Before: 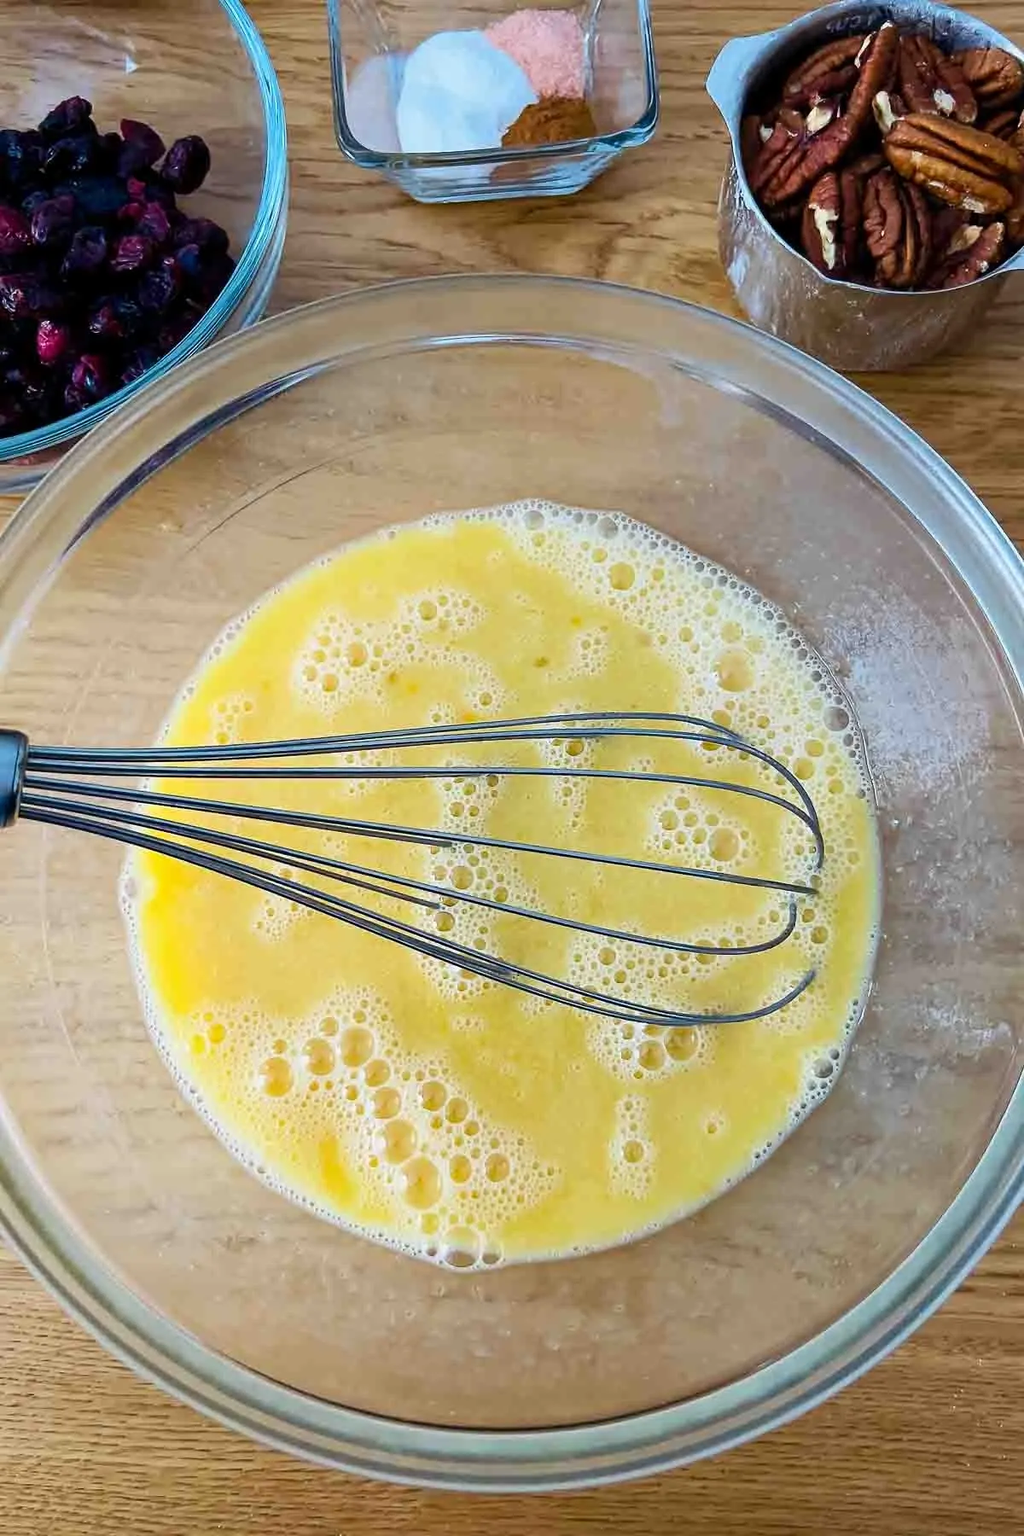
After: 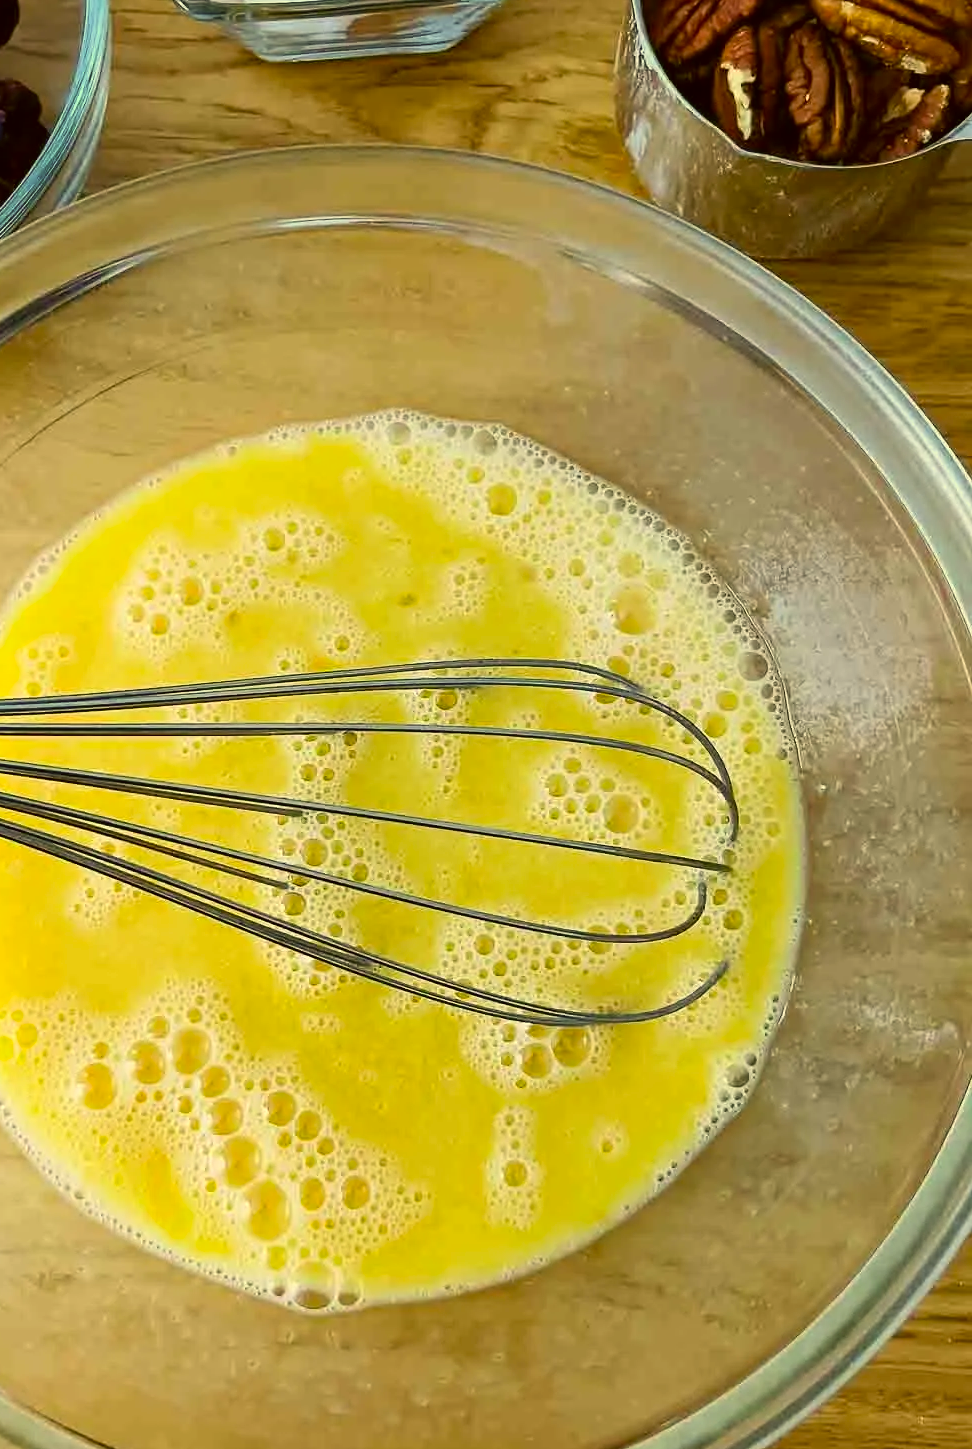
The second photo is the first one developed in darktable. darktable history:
color correction: highlights a* 0.169, highlights b* 29.42, shadows a* -0.203, shadows b* 21.87
crop: left 18.958%, top 9.79%, right 0%, bottom 9.701%
tone equalizer: on, module defaults
